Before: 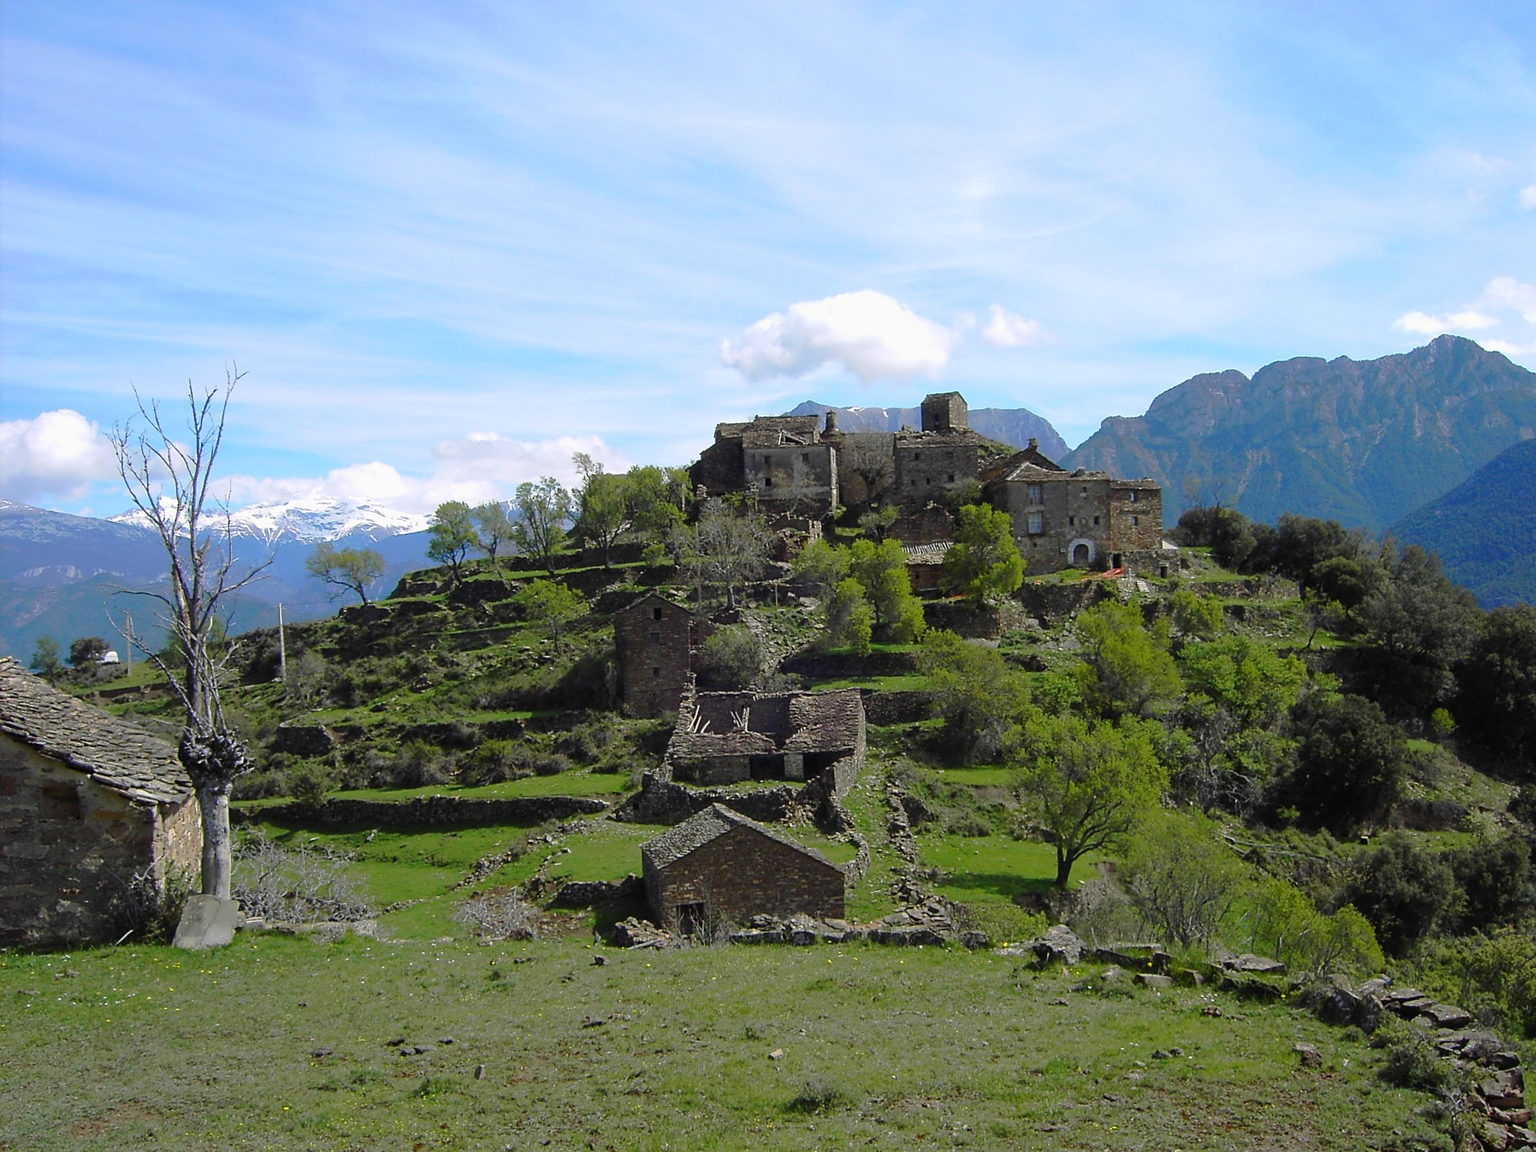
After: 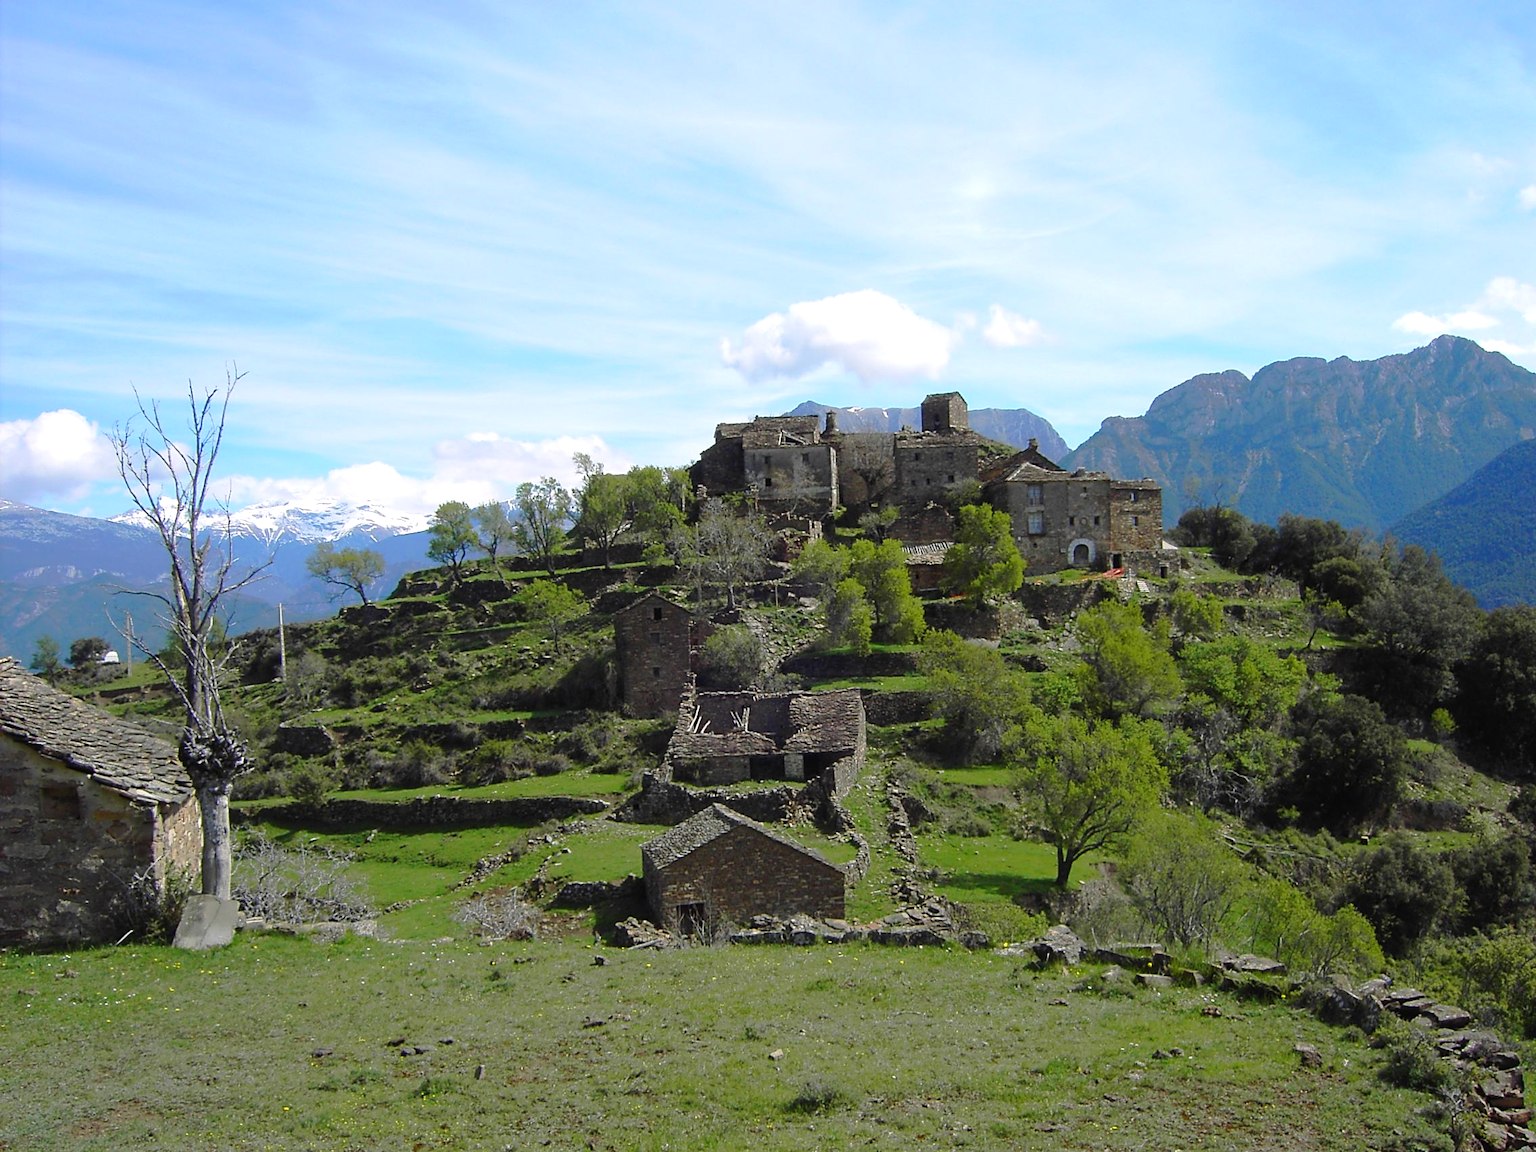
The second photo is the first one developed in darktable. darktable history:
exposure: exposure 0.195 EV, compensate exposure bias true, compensate highlight preservation false
